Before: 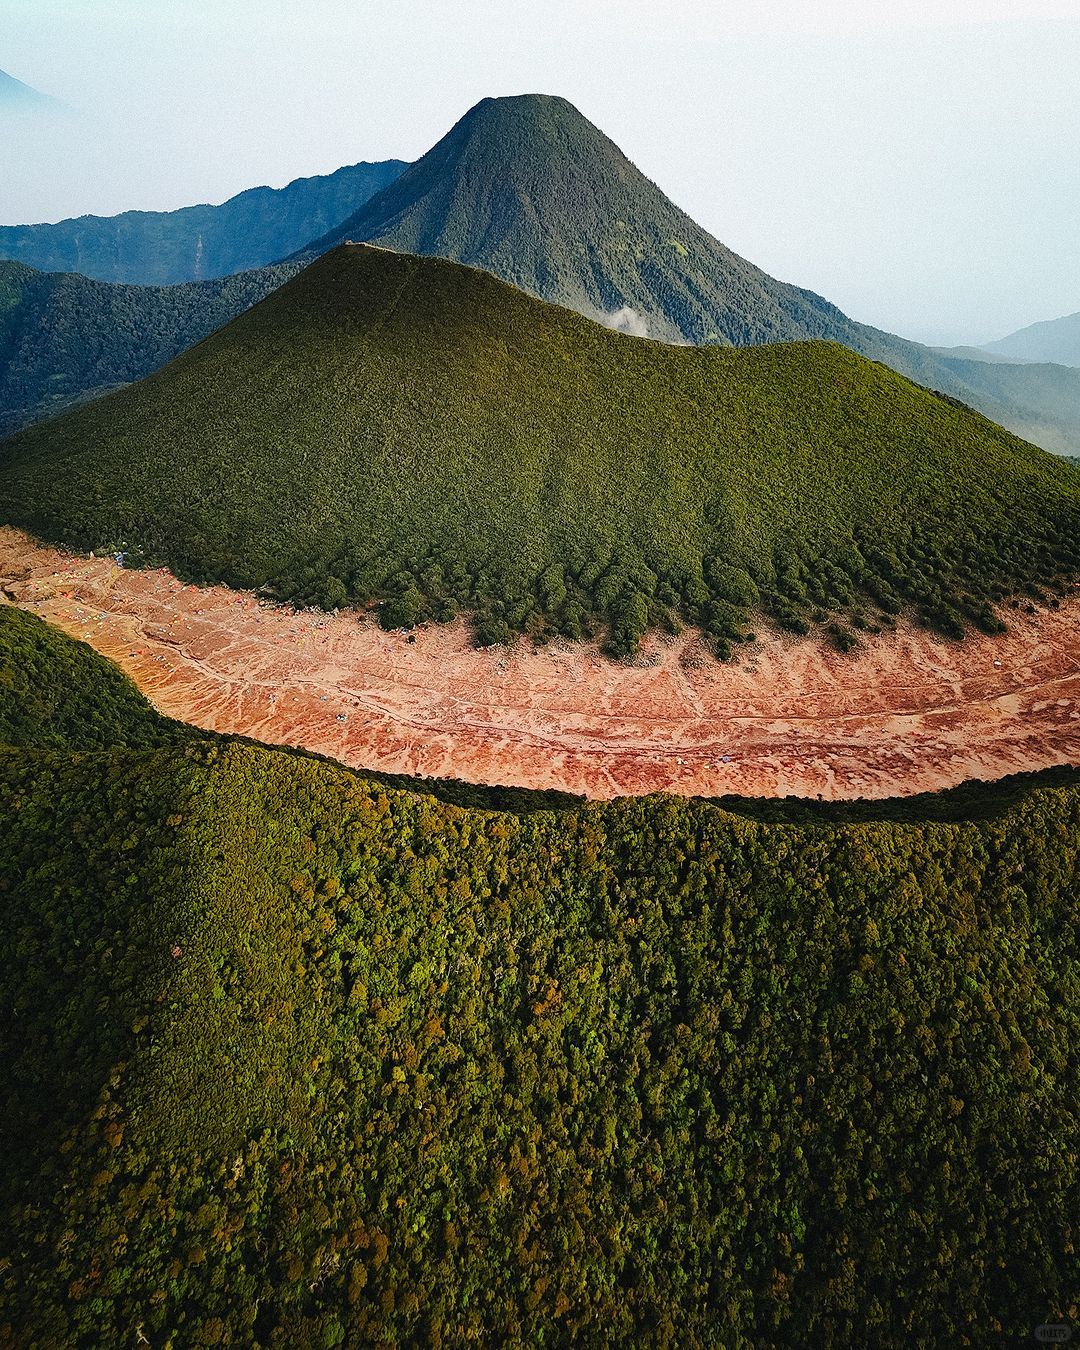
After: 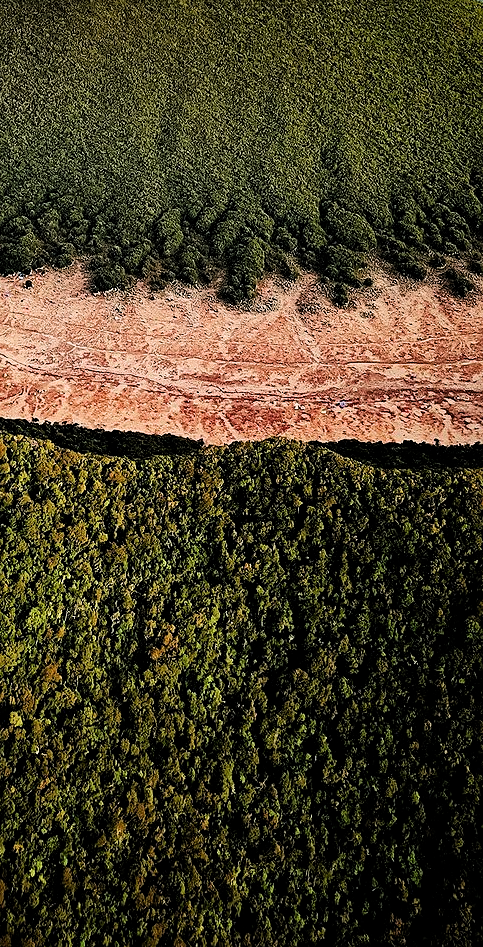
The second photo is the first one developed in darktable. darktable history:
crop: left 35.466%, top 26.347%, right 19.752%, bottom 3.444%
filmic rgb: middle gray luminance 8.94%, black relative exposure -6.3 EV, white relative exposure 2.72 EV, target black luminance 0%, hardness 4.73, latitude 73.26%, contrast 1.34, shadows ↔ highlights balance 10.03%
sharpen: amount 0.201
